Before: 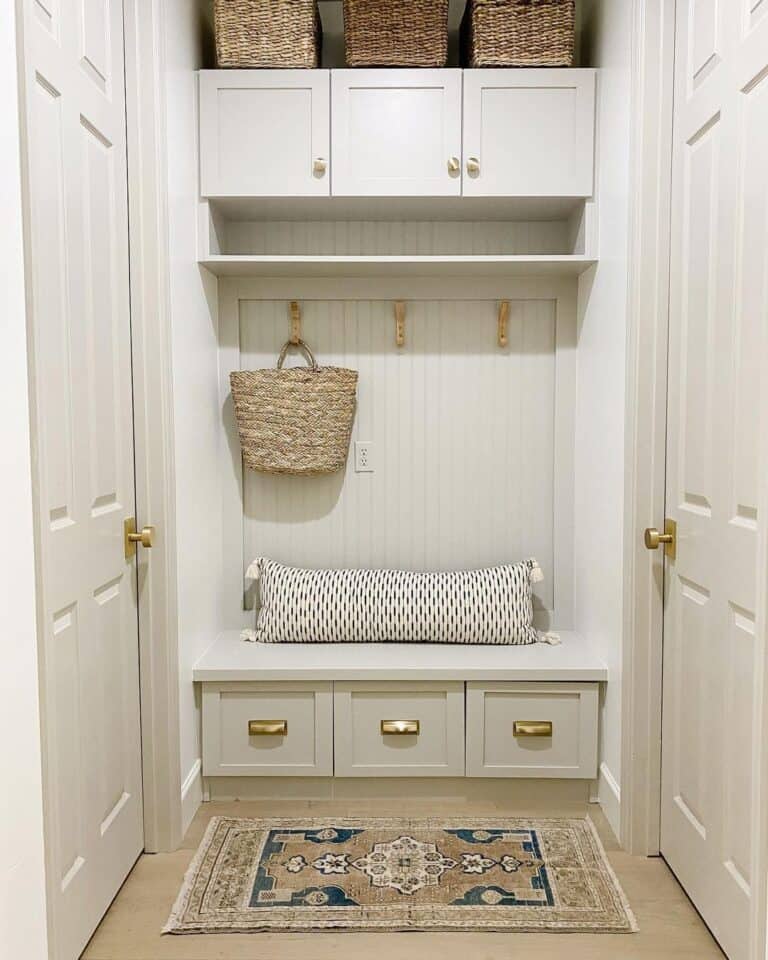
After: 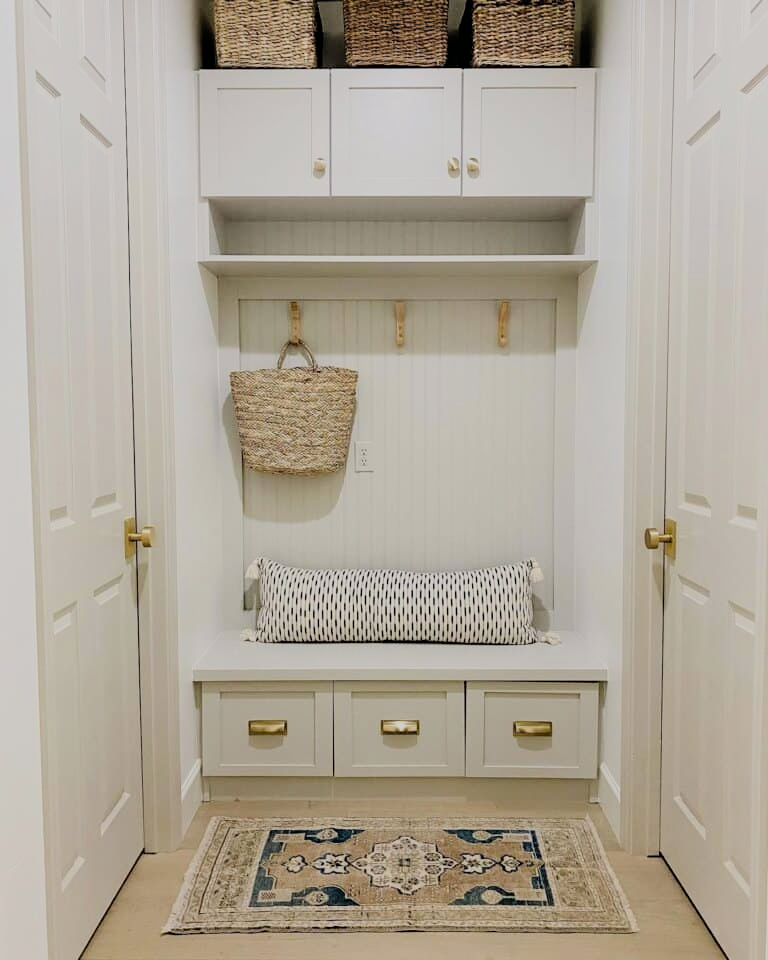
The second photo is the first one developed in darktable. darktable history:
filmic rgb: black relative exposure -4.51 EV, white relative exposure 4.78 EV, threshold 3.04 EV, hardness 2.36, latitude 35.36%, contrast 1.045, highlights saturation mix 1.18%, shadows ↔ highlights balance 1.25%, color science v5 (2021), iterations of high-quality reconstruction 0, contrast in shadows safe, contrast in highlights safe, enable highlight reconstruction true
